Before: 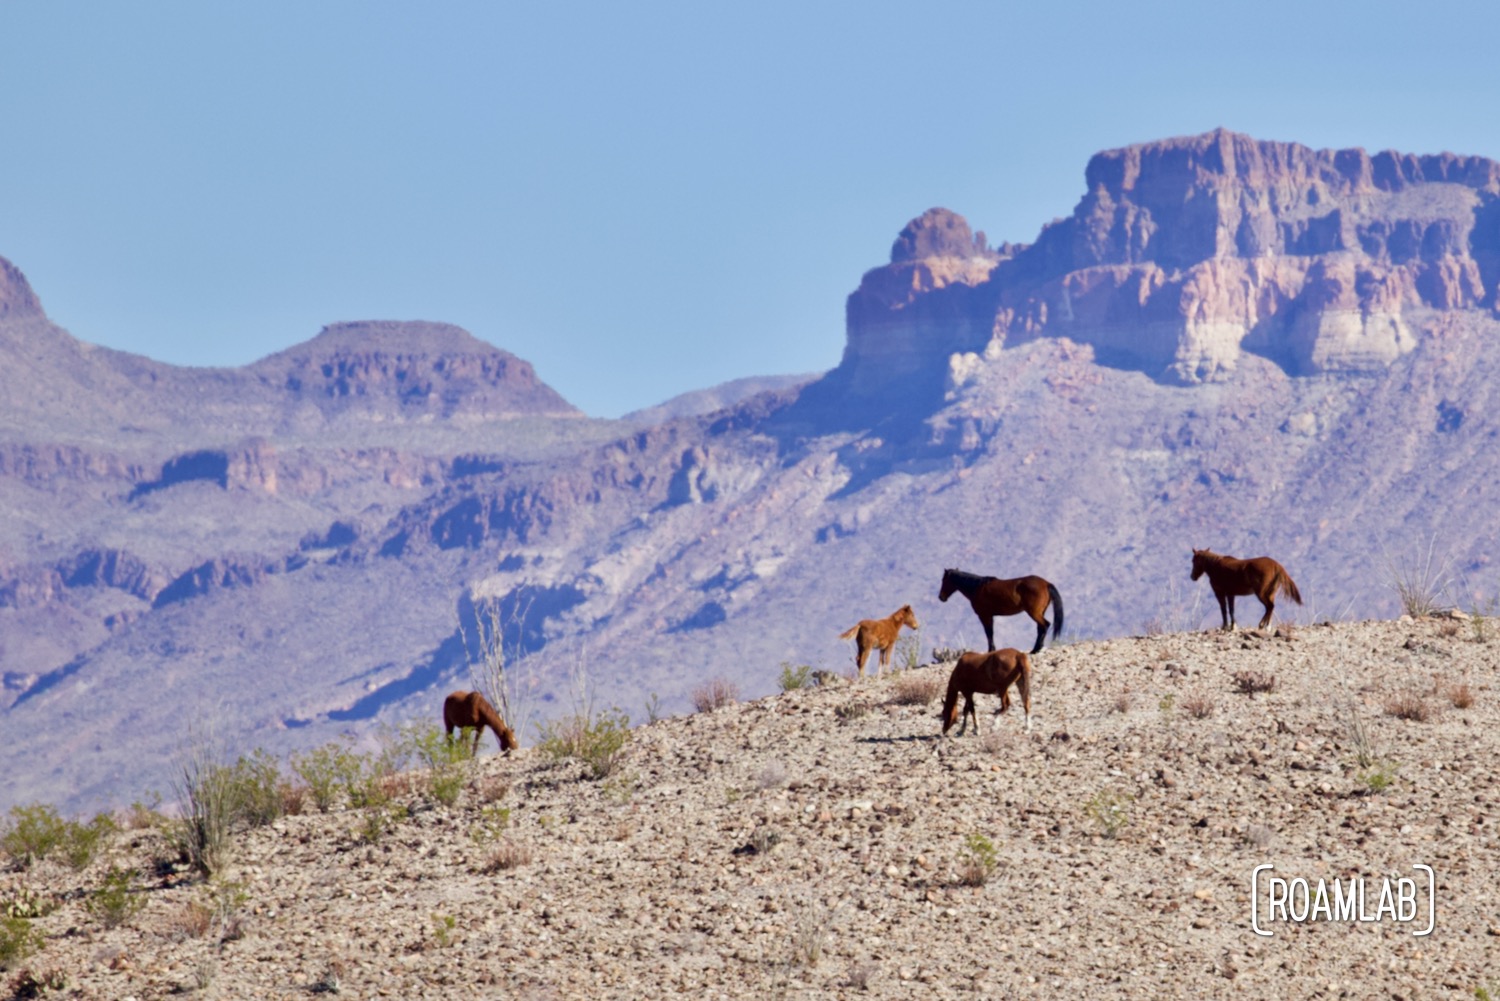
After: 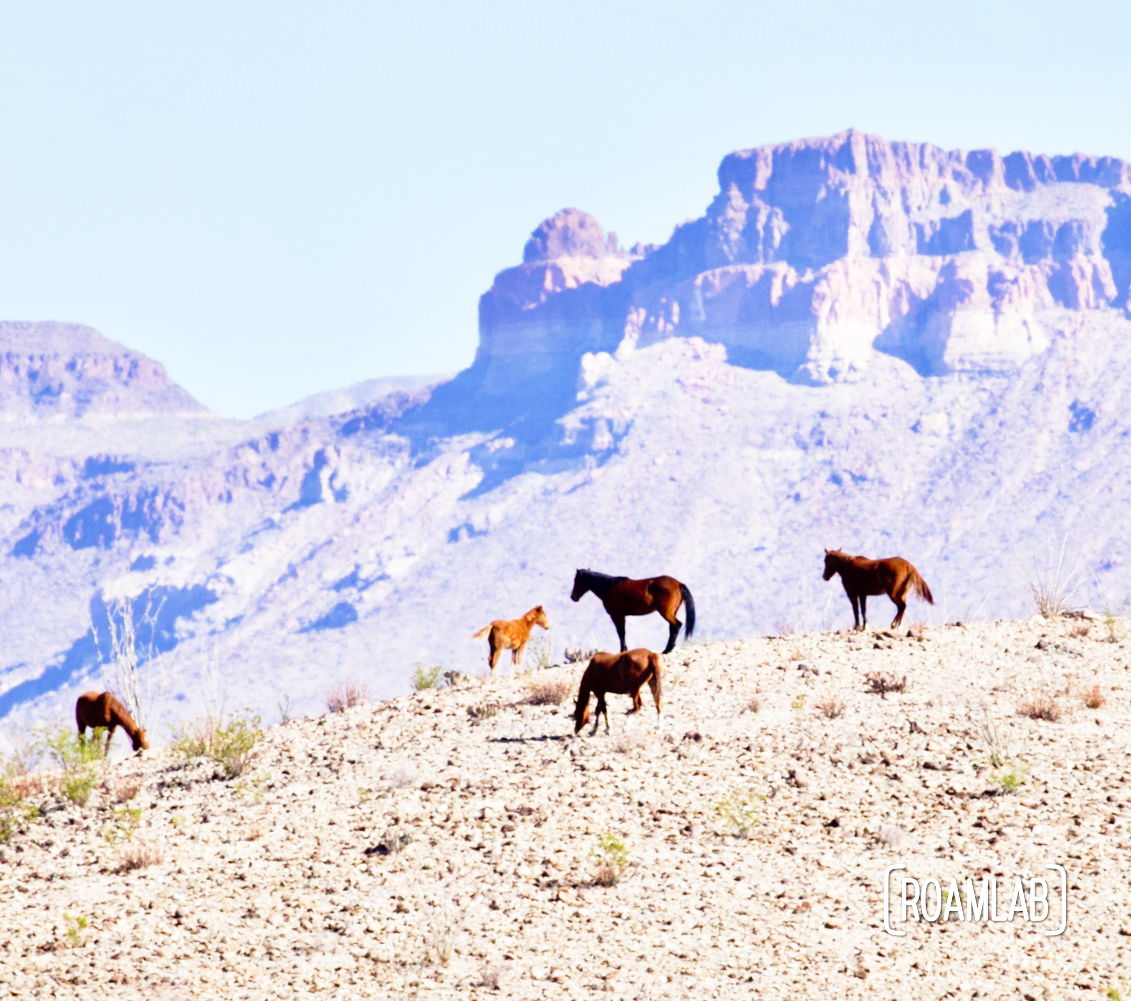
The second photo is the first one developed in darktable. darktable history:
base curve: curves: ch0 [(0, 0) (0.012, 0.01) (0.073, 0.168) (0.31, 0.711) (0.645, 0.957) (1, 1)], preserve colors none
crop and rotate: left 24.6%
